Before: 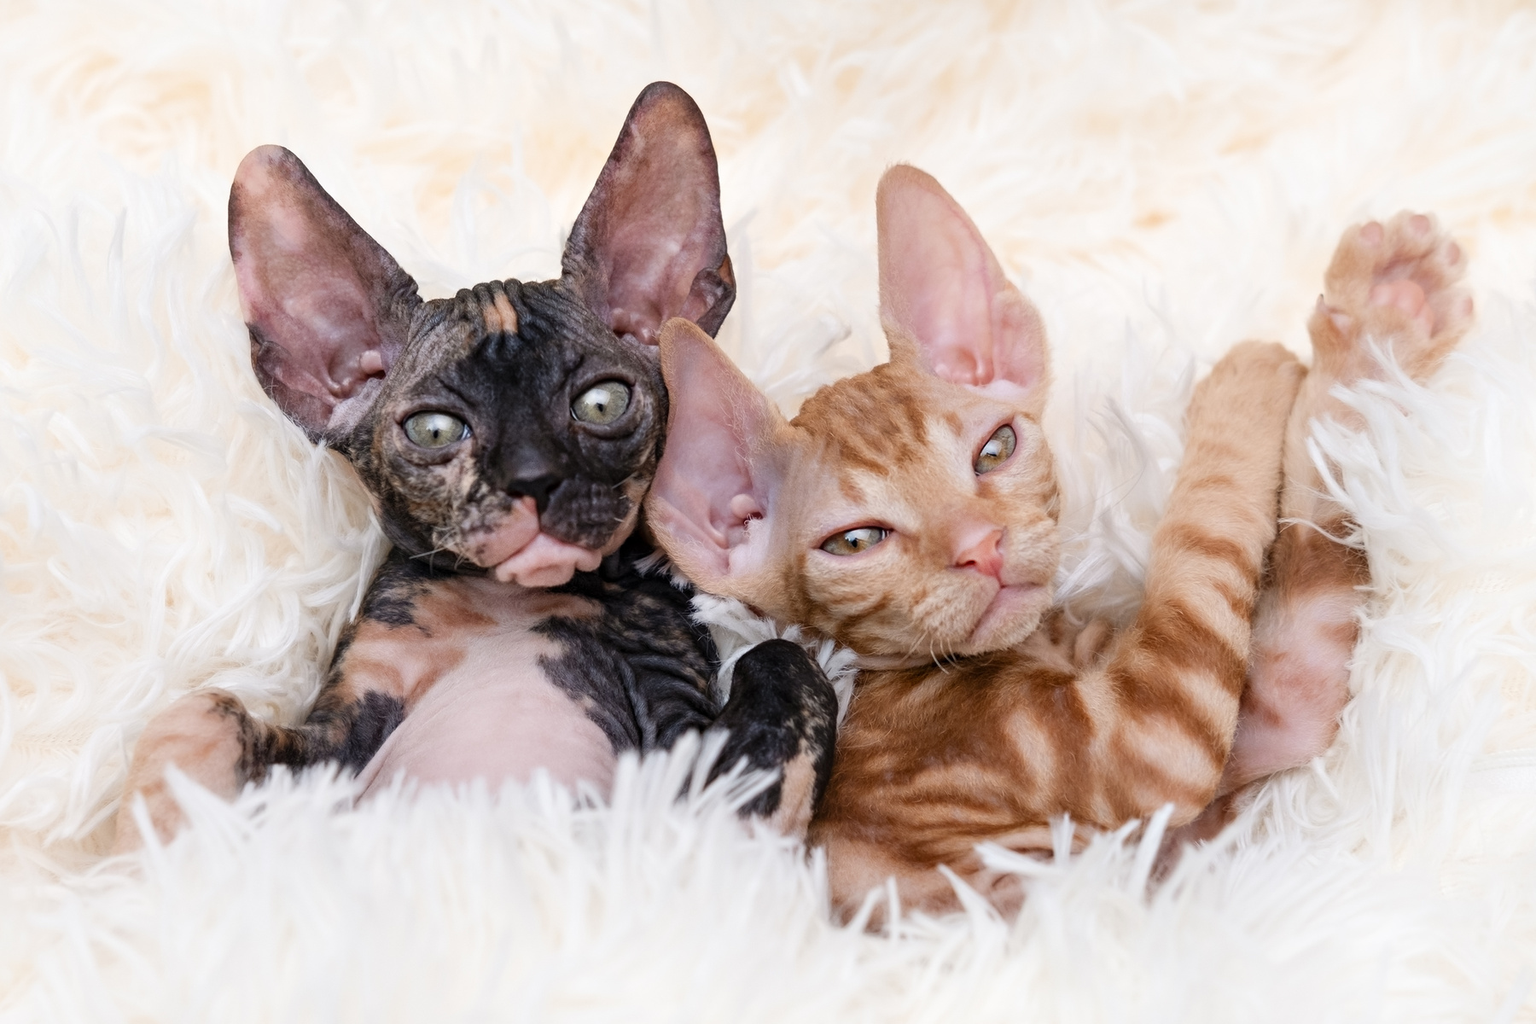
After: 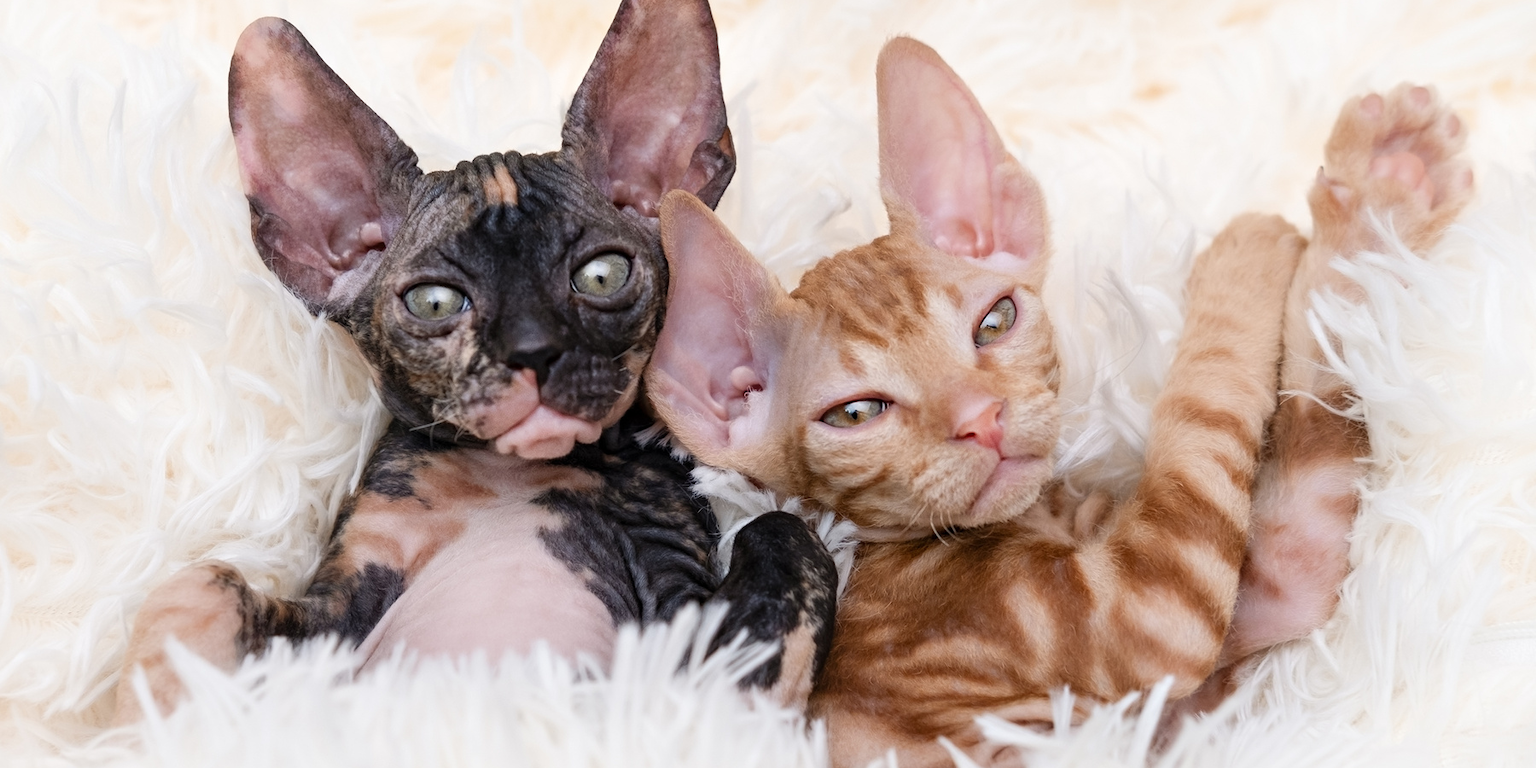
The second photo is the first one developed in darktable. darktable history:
crop and rotate: top 12.5%, bottom 12.5%
tone equalizer: on, module defaults
